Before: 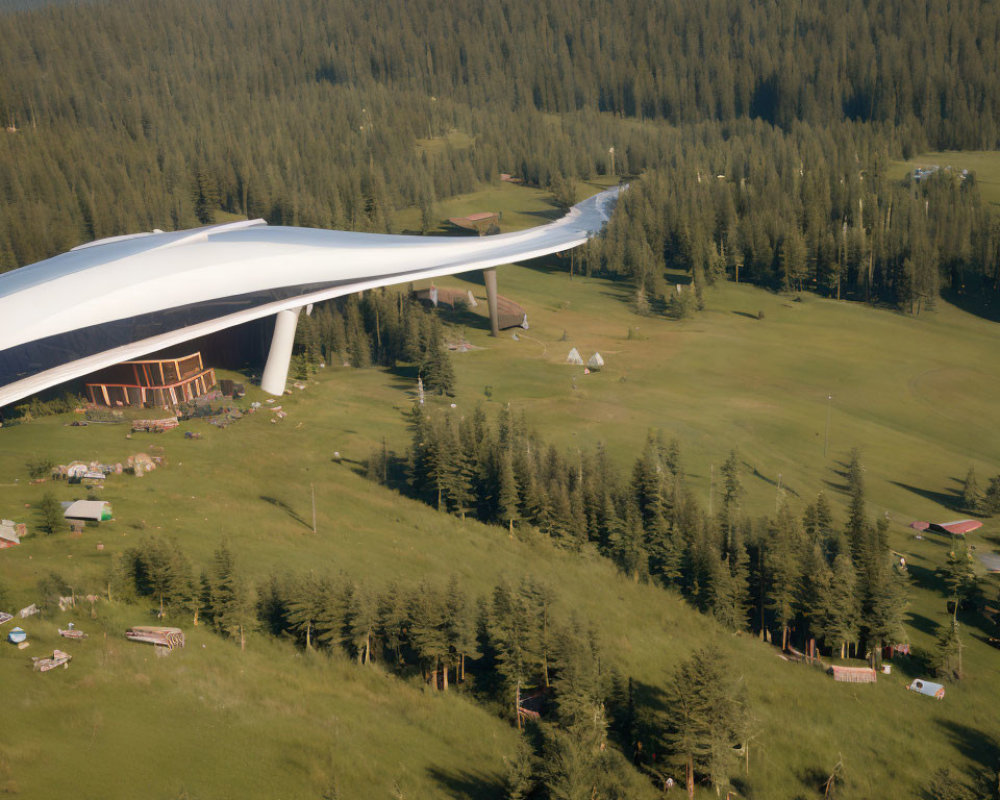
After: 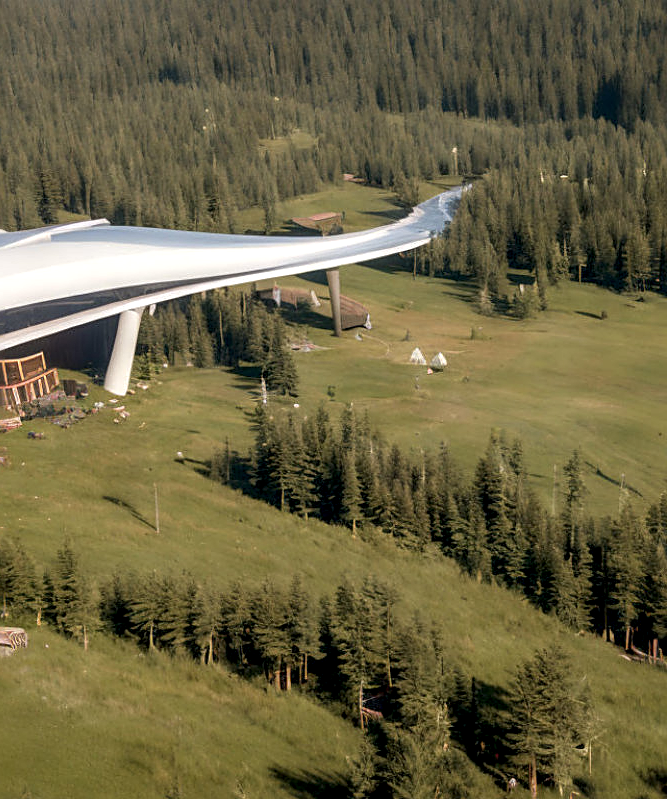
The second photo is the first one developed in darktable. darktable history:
local contrast: highlights 22%, detail 150%
sharpen: on, module defaults
crop and rotate: left 15.784%, right 17.474%
